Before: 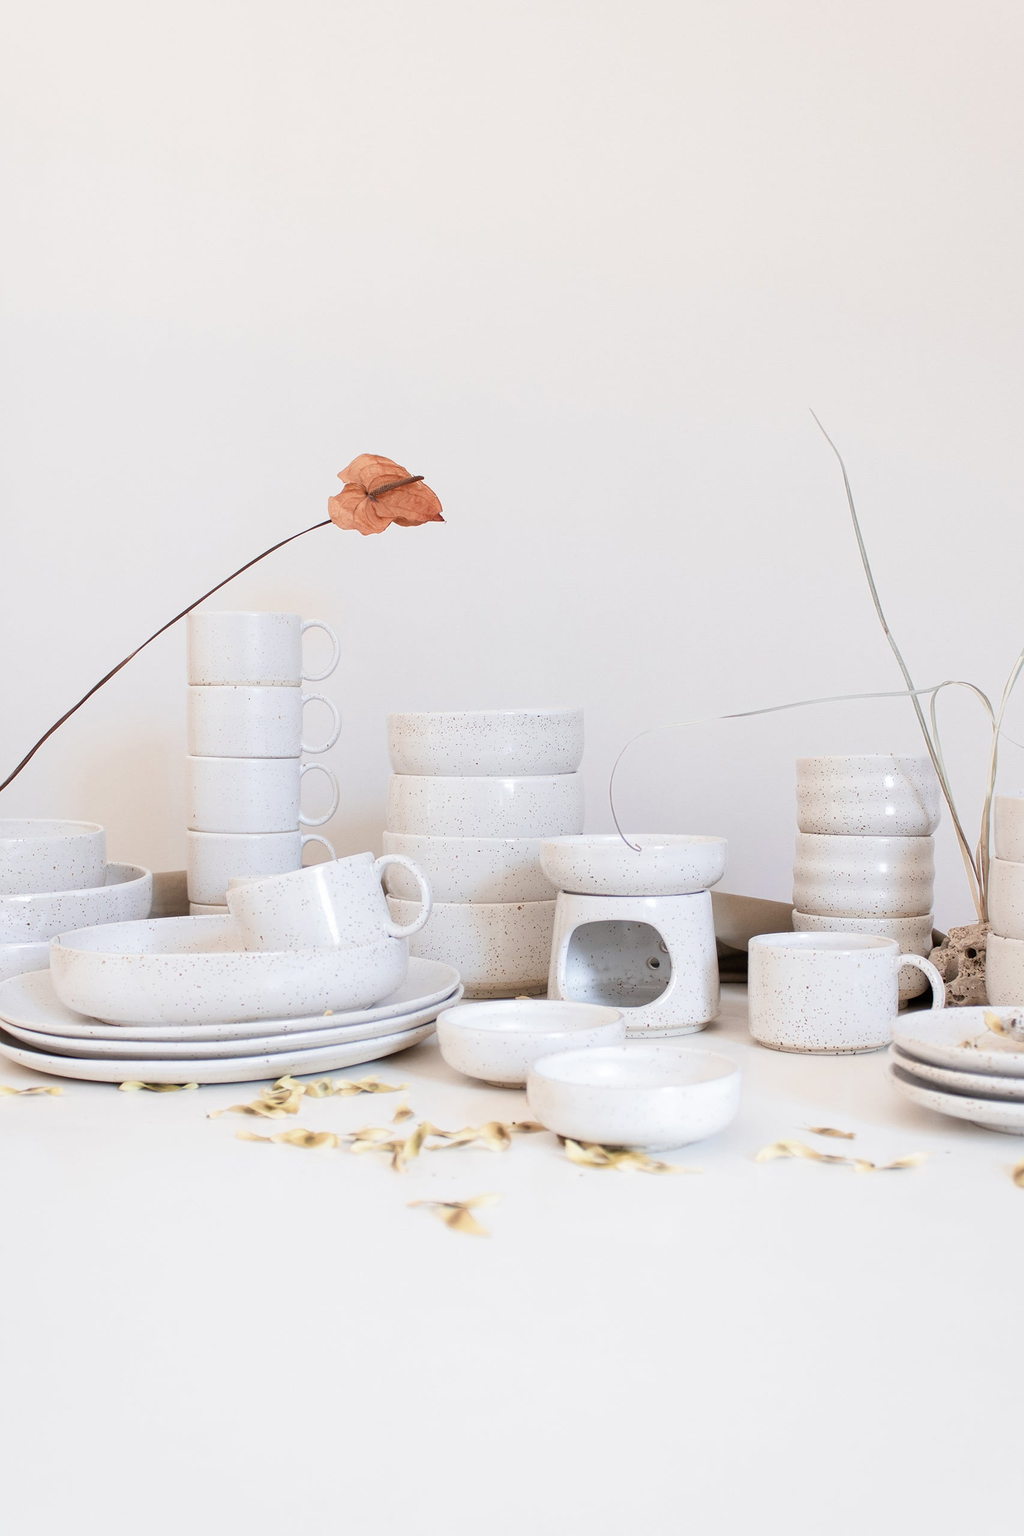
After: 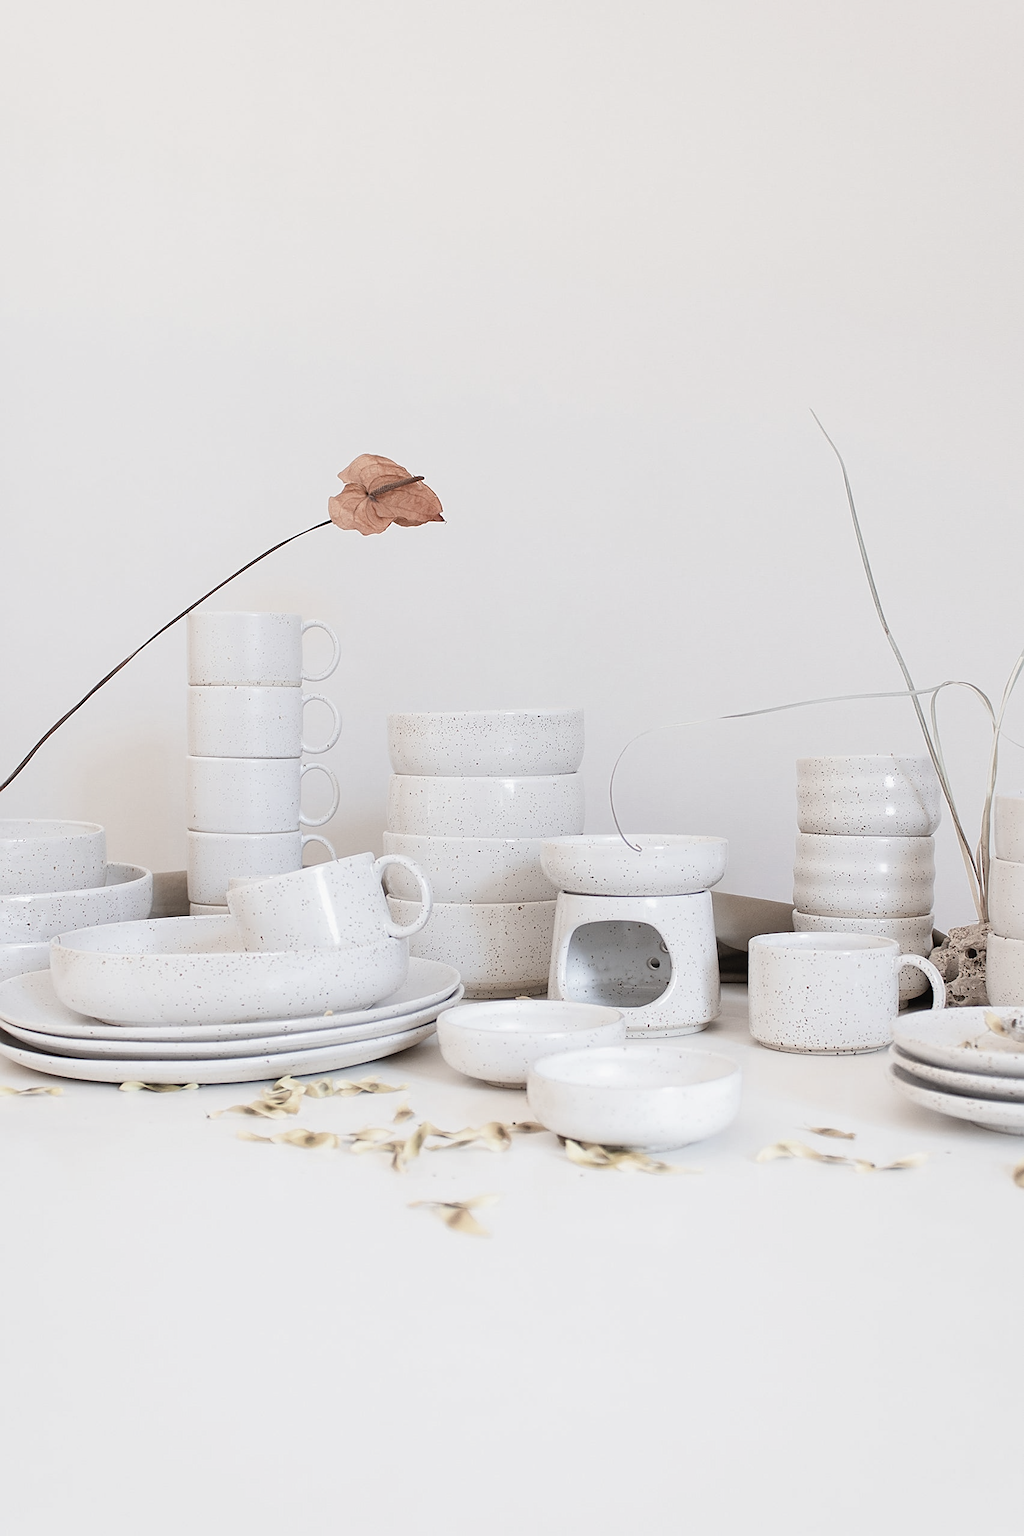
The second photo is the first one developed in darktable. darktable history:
contrast brightness saturation: contrast -0.044, saturation -0.394
sharpen: on, module defaults
